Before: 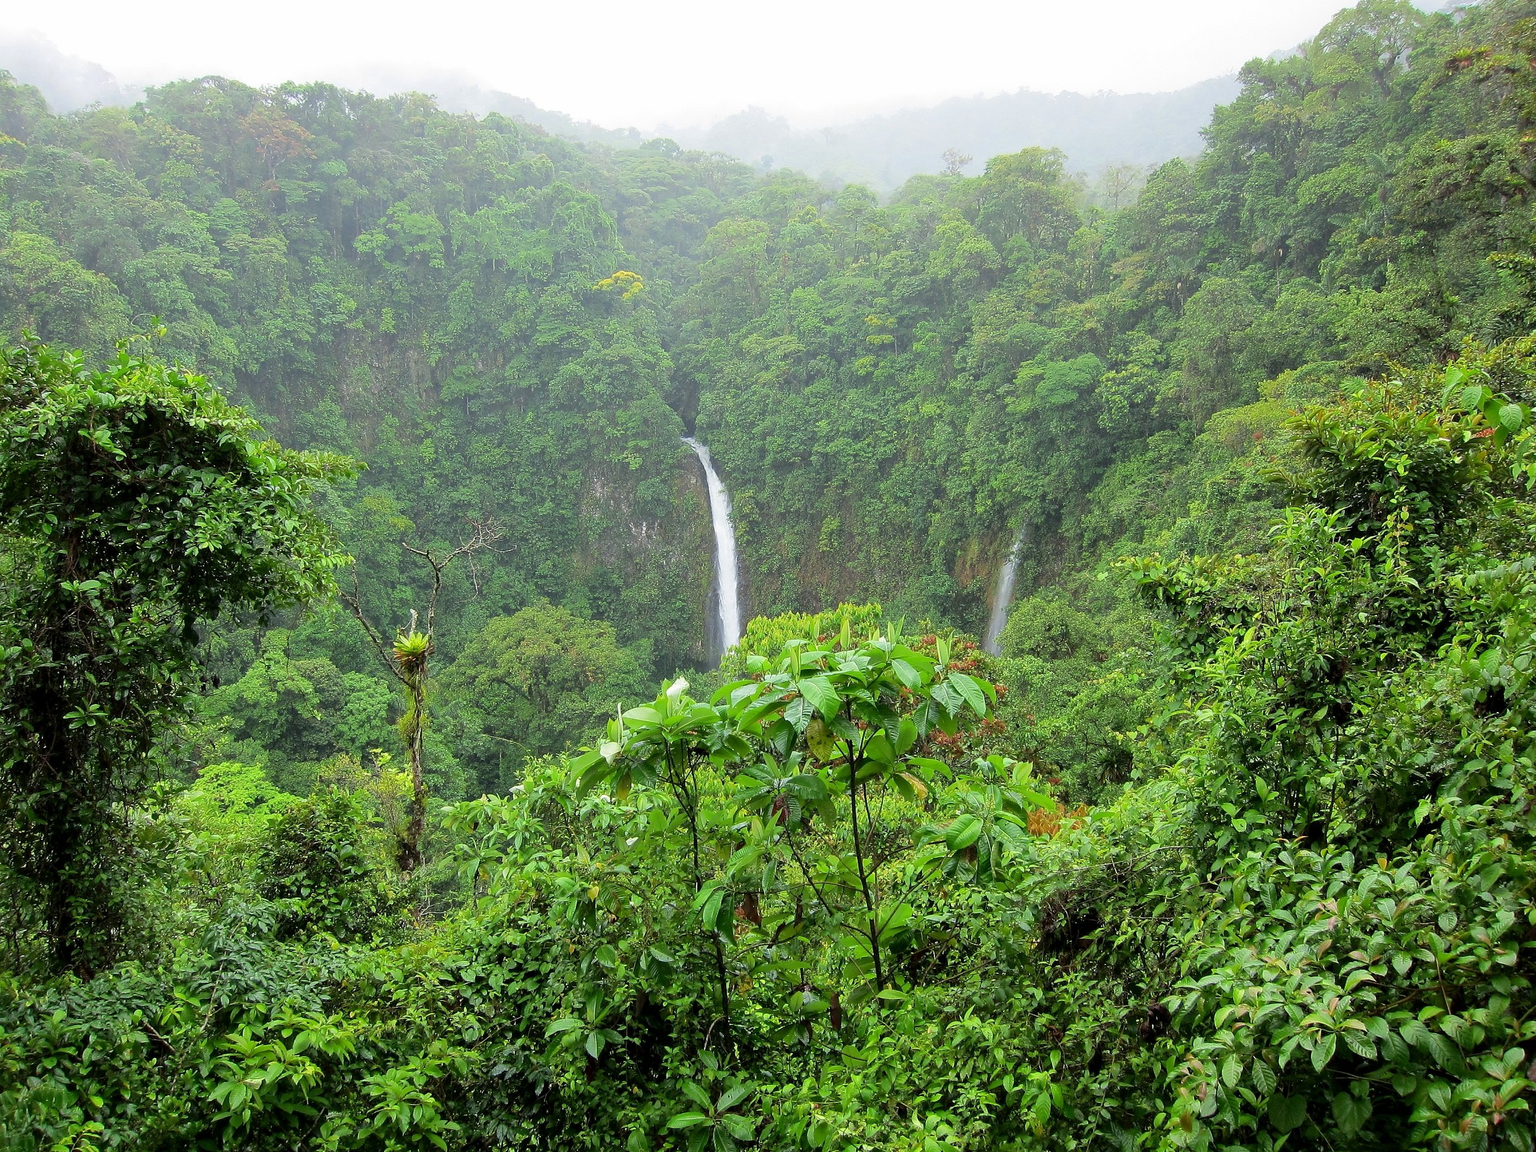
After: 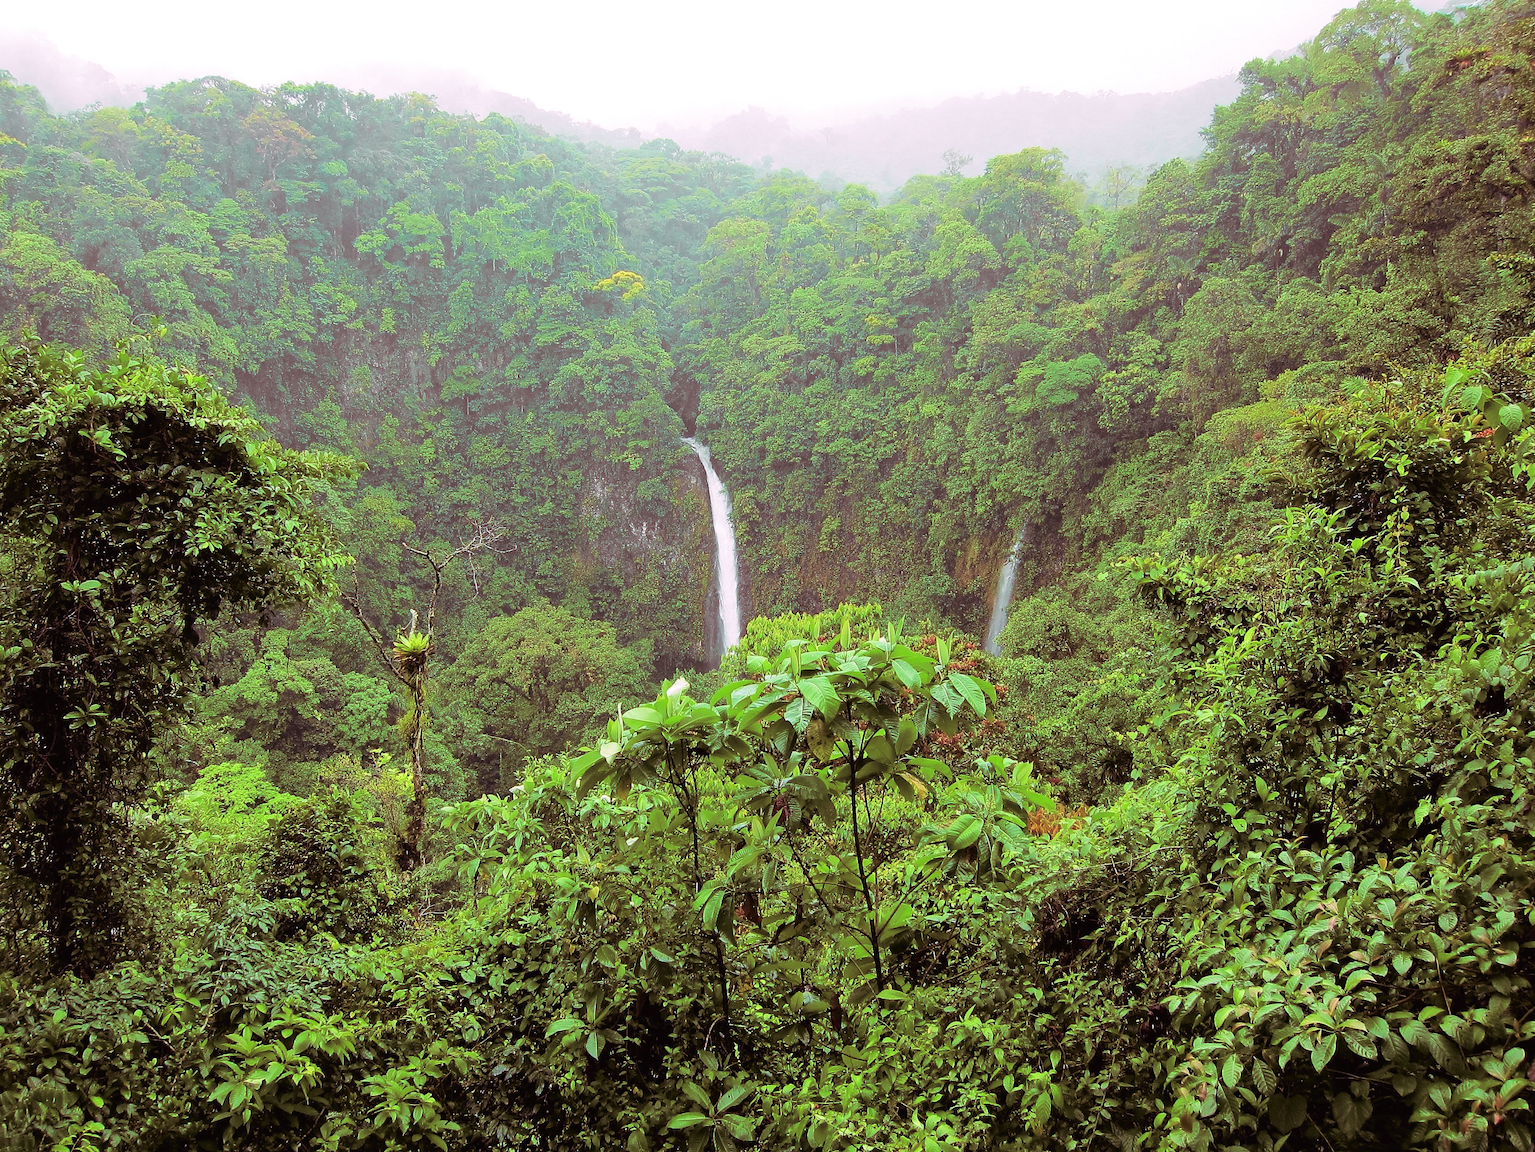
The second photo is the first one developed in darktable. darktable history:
split-toning: highlights › hue 298.8°, highlights › saturation 0.73, compress 41.76%
velvia: on, module defaults
tone curve: curves: ch0 [(0, 0.015) (0.037, 0.032) (0.131, 0.113) (0.275, 0.26) (0.497, 0.505) (0.617, 0.643) (0.704, 0.735) (0.813, 0.842) (0.911, 0.931) (0.997, 1)]; ch1 [(0, 0) (0.301, 0.3) (0.444, 0.438) (0.493, 0.494) (0.501, 0.5) (0.534, 0.543) (0.582, 0.605) (0.658, 0.687) (0.746, 0.79) (1, 1)]; ch2 [(0, 0) (0.246, 0.234) (0.36, 0.356) (0.415, 0.426) (0.476, 0.492) (0.502, 0.499) (0.525, 0.517) (0.533, 0.534) (0.586, 0.598) (0.634, 0.643) (0.706, 0.717) (0.853, 0.83) (1, 0.951)], color space Lab, independent channels, preserve colors none
